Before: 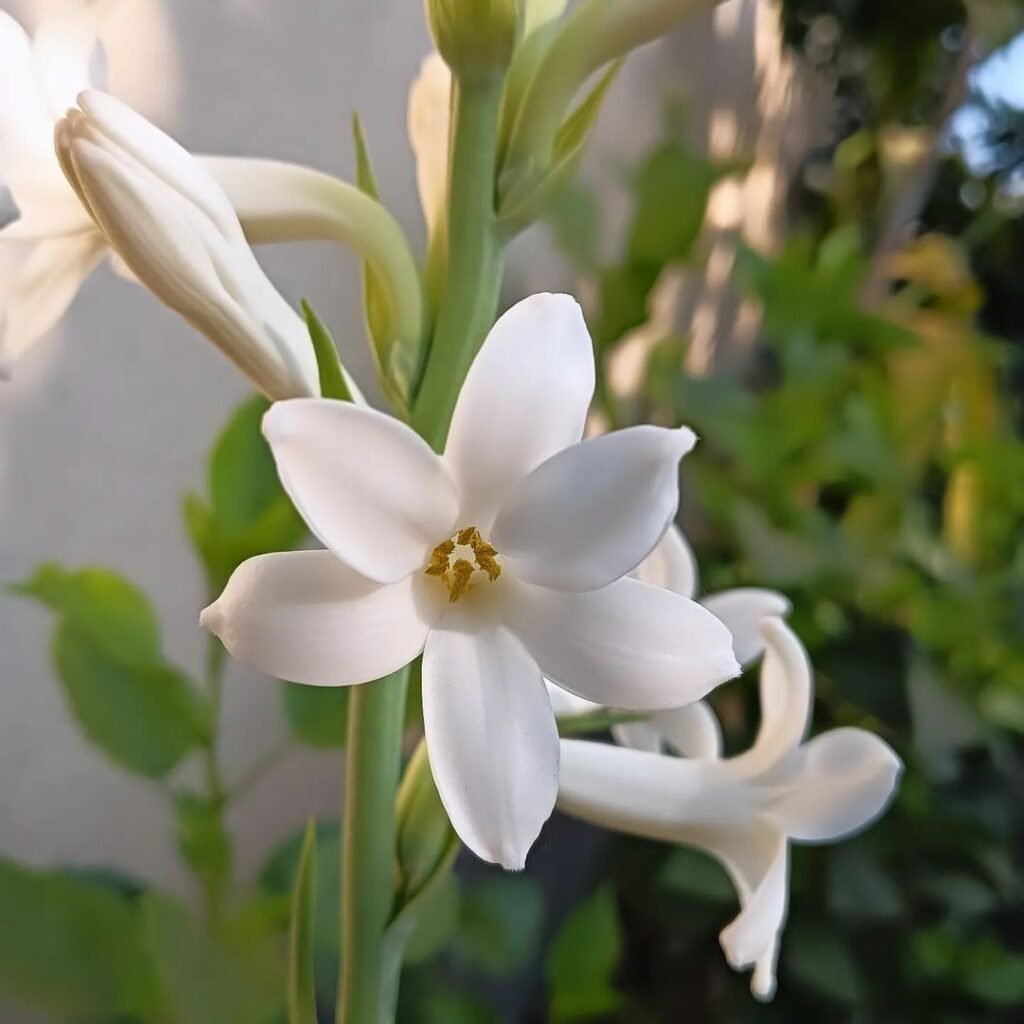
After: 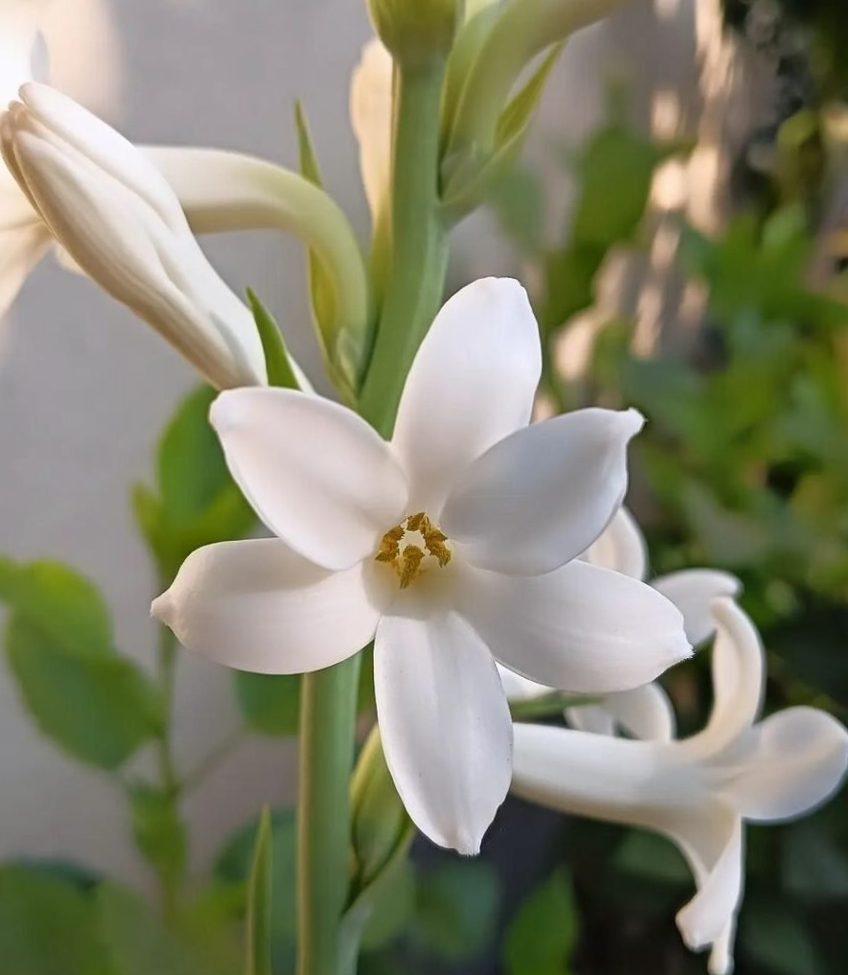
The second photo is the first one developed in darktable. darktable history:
crop and rotate: angle 1°, left 4.281%, top 0.642%, right 11.383%, bottom 2.486%
